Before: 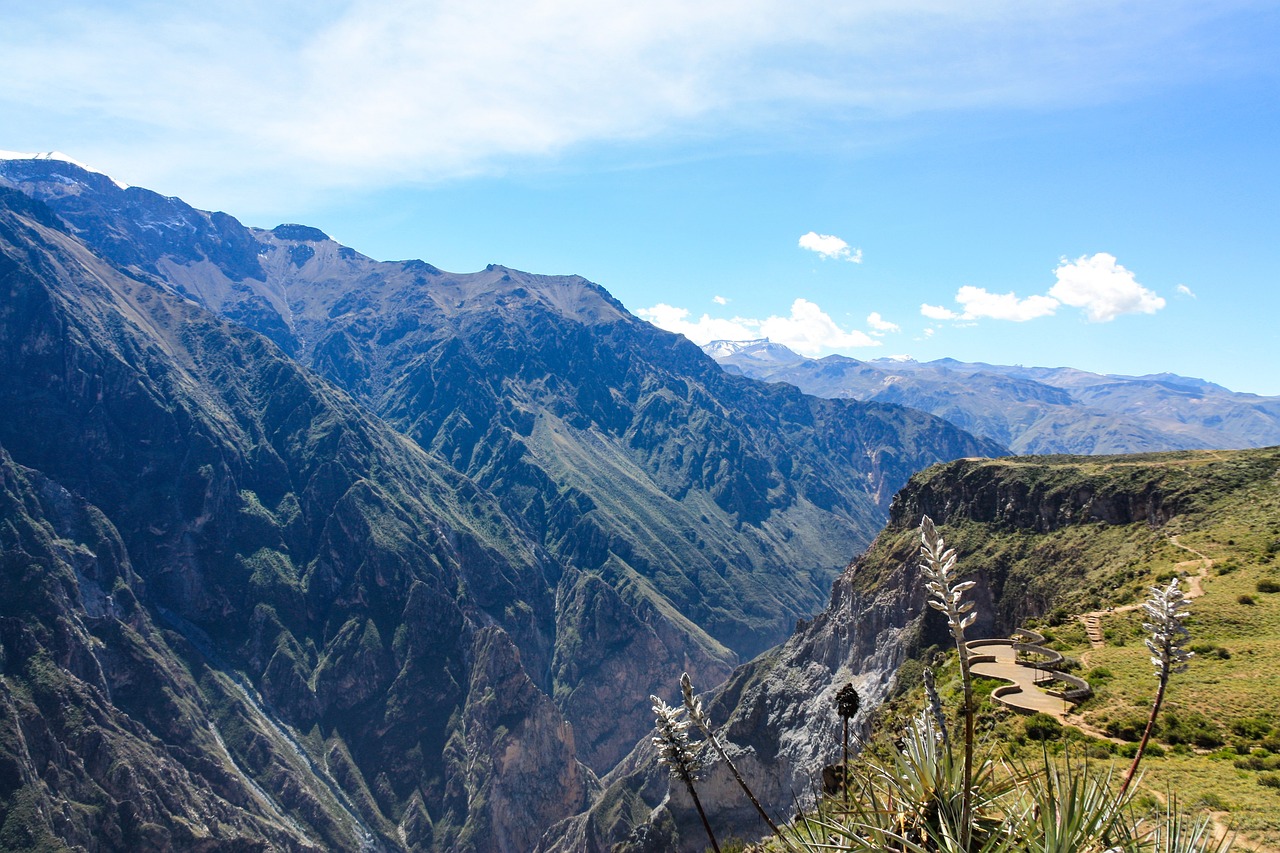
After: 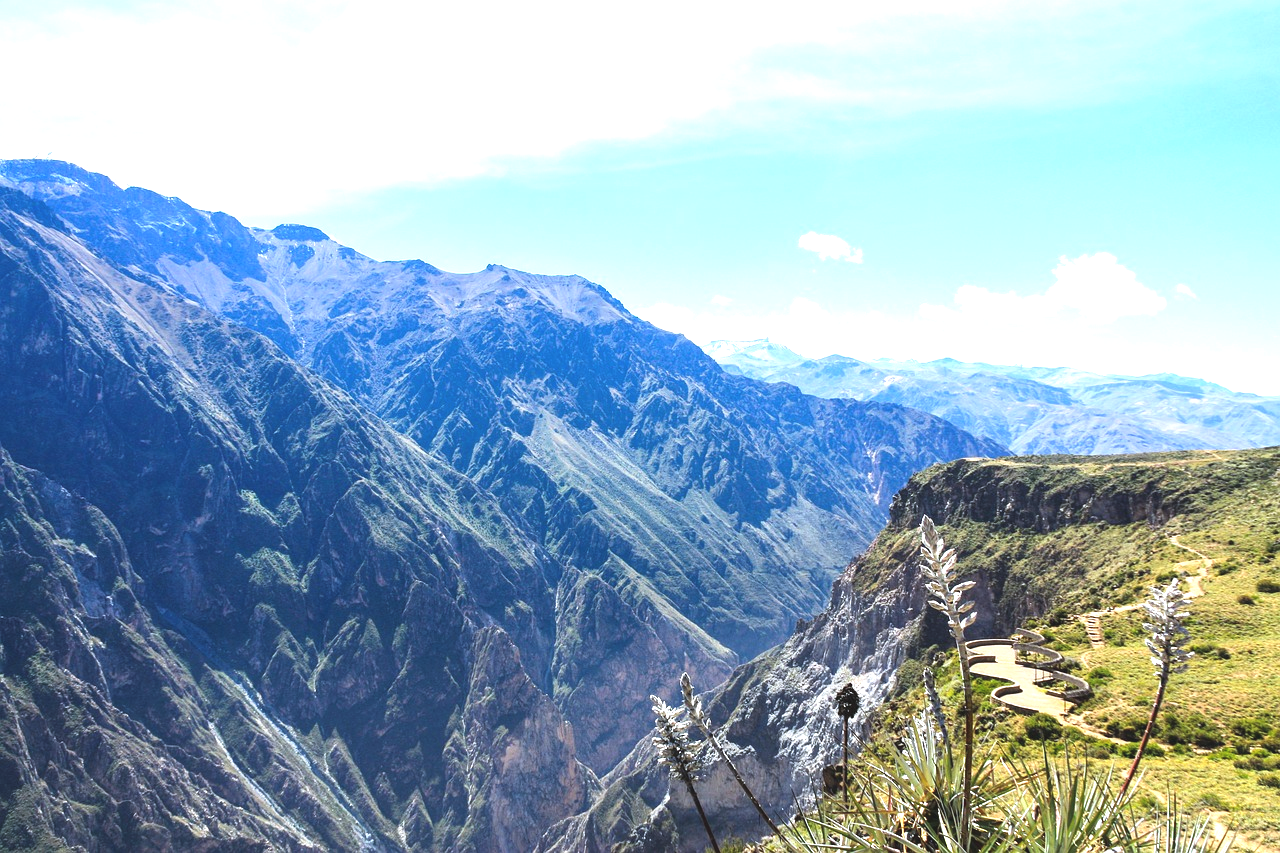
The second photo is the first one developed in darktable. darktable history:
white balance: red 0.967, blue 1.049
exposure: black level correction -0.005, exposure 1.002 EV, compensate highlight preservation false
